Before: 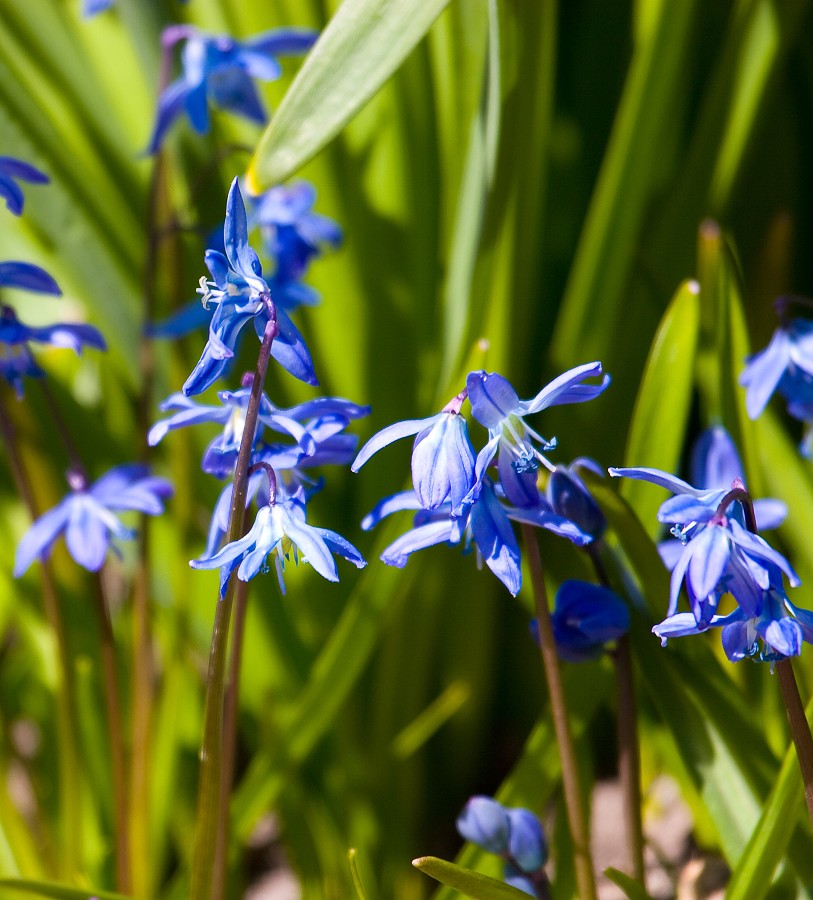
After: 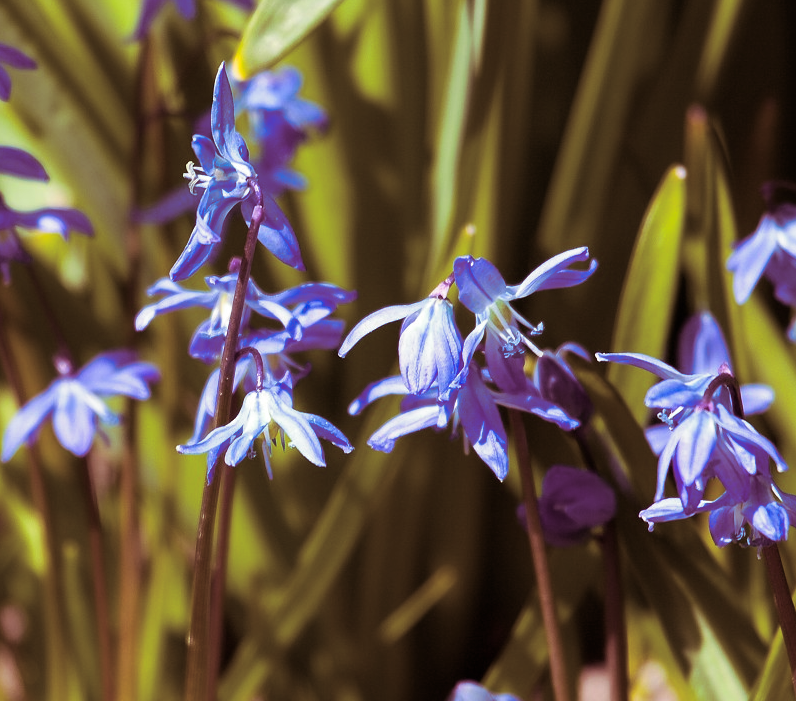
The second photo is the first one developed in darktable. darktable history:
crop and rotate: left 1.814%, top 12.818%, right 0.25%, bottom 9.225%
split-toning: on, module defaults
base curve: curves: ch0 [(0, 0) (0.303, 0.277) (1, 1)]
